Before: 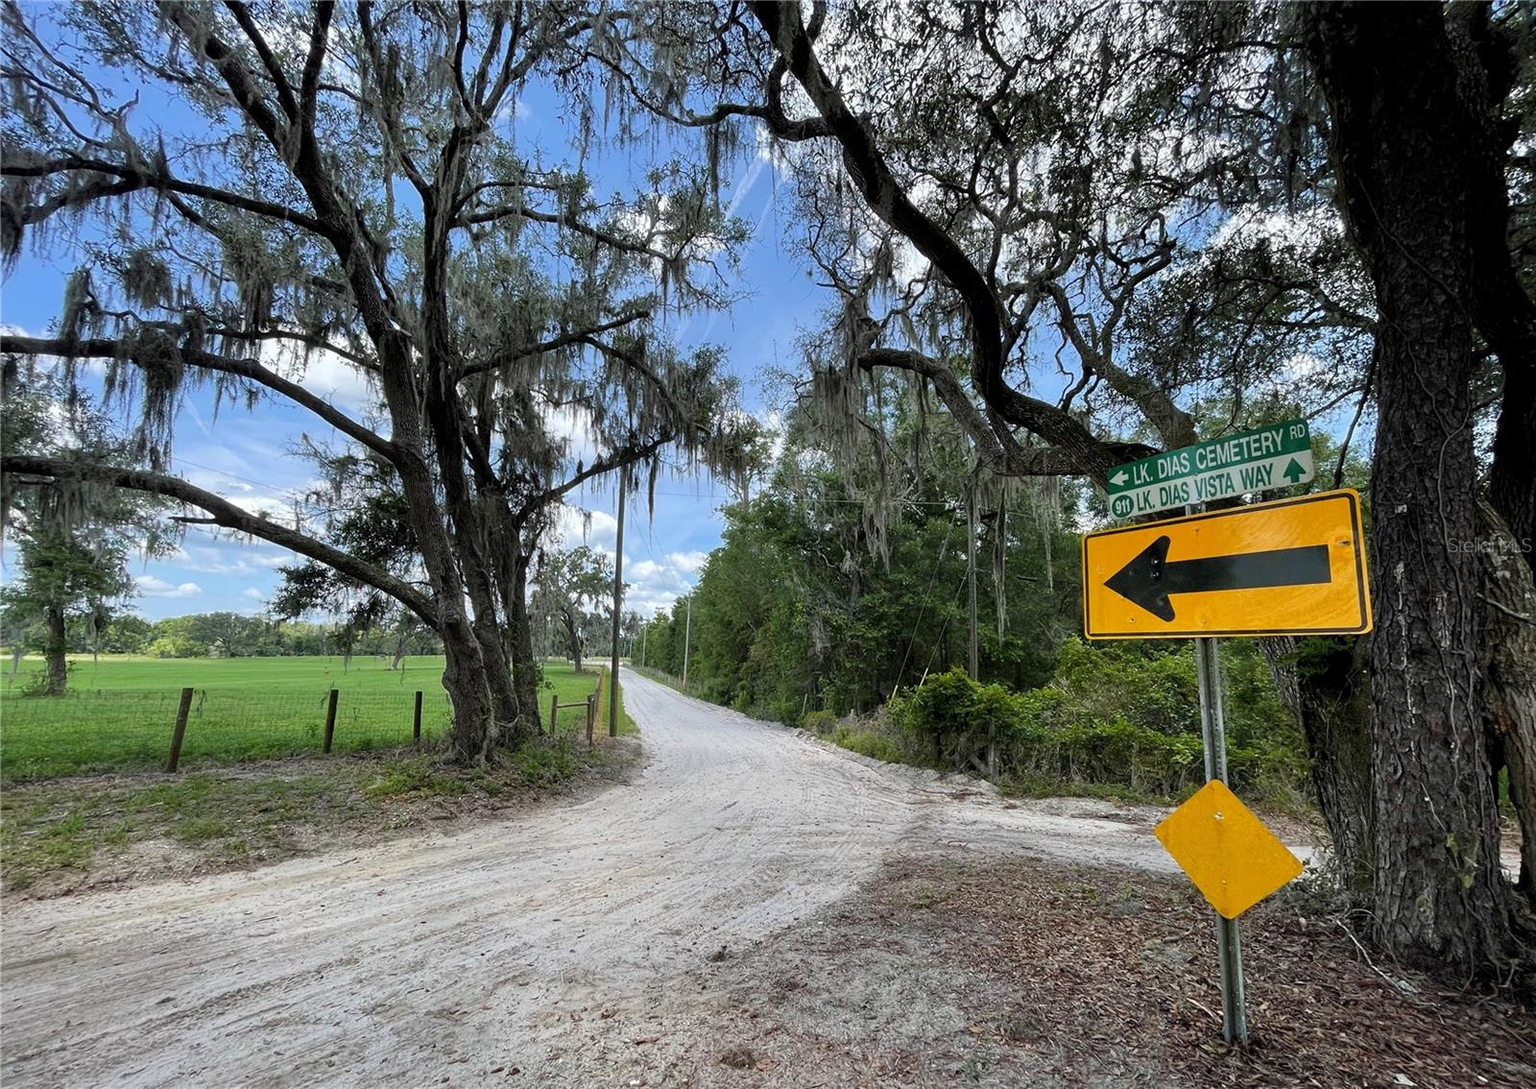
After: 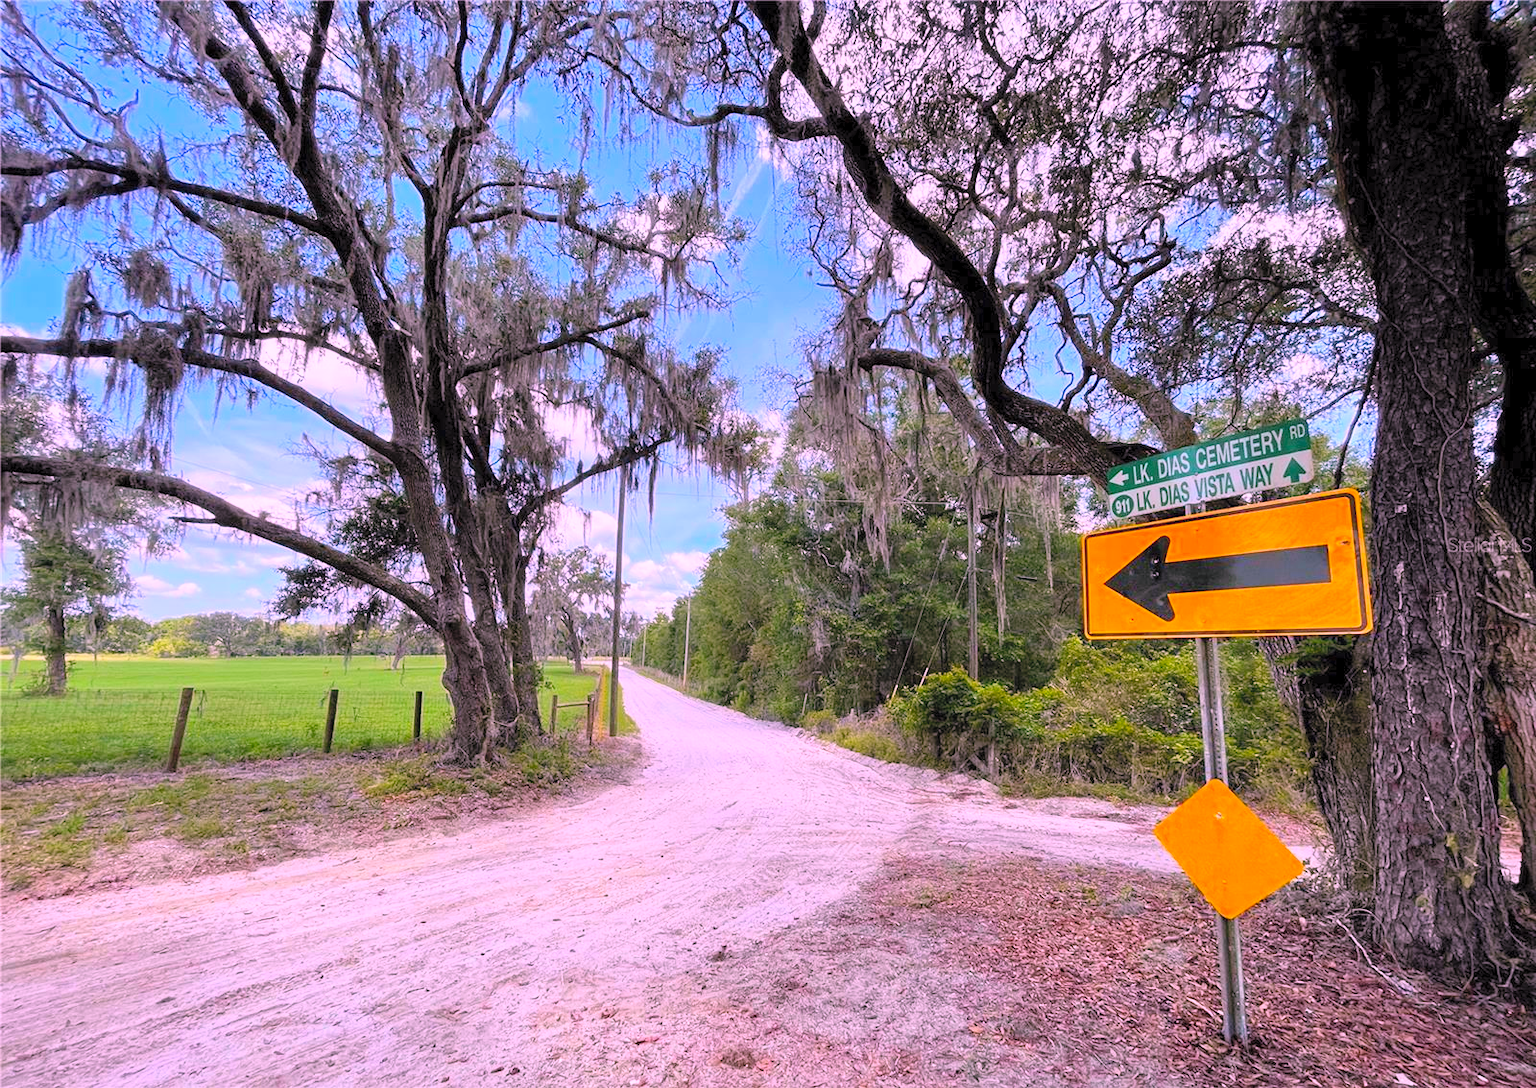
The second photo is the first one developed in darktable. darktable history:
contrast brightness saturation: contrast 0.101, brightness 0.316, saturation 0.144
color correction: highlights a* 19.13, highlights b* -11.27, saturation 1.63
